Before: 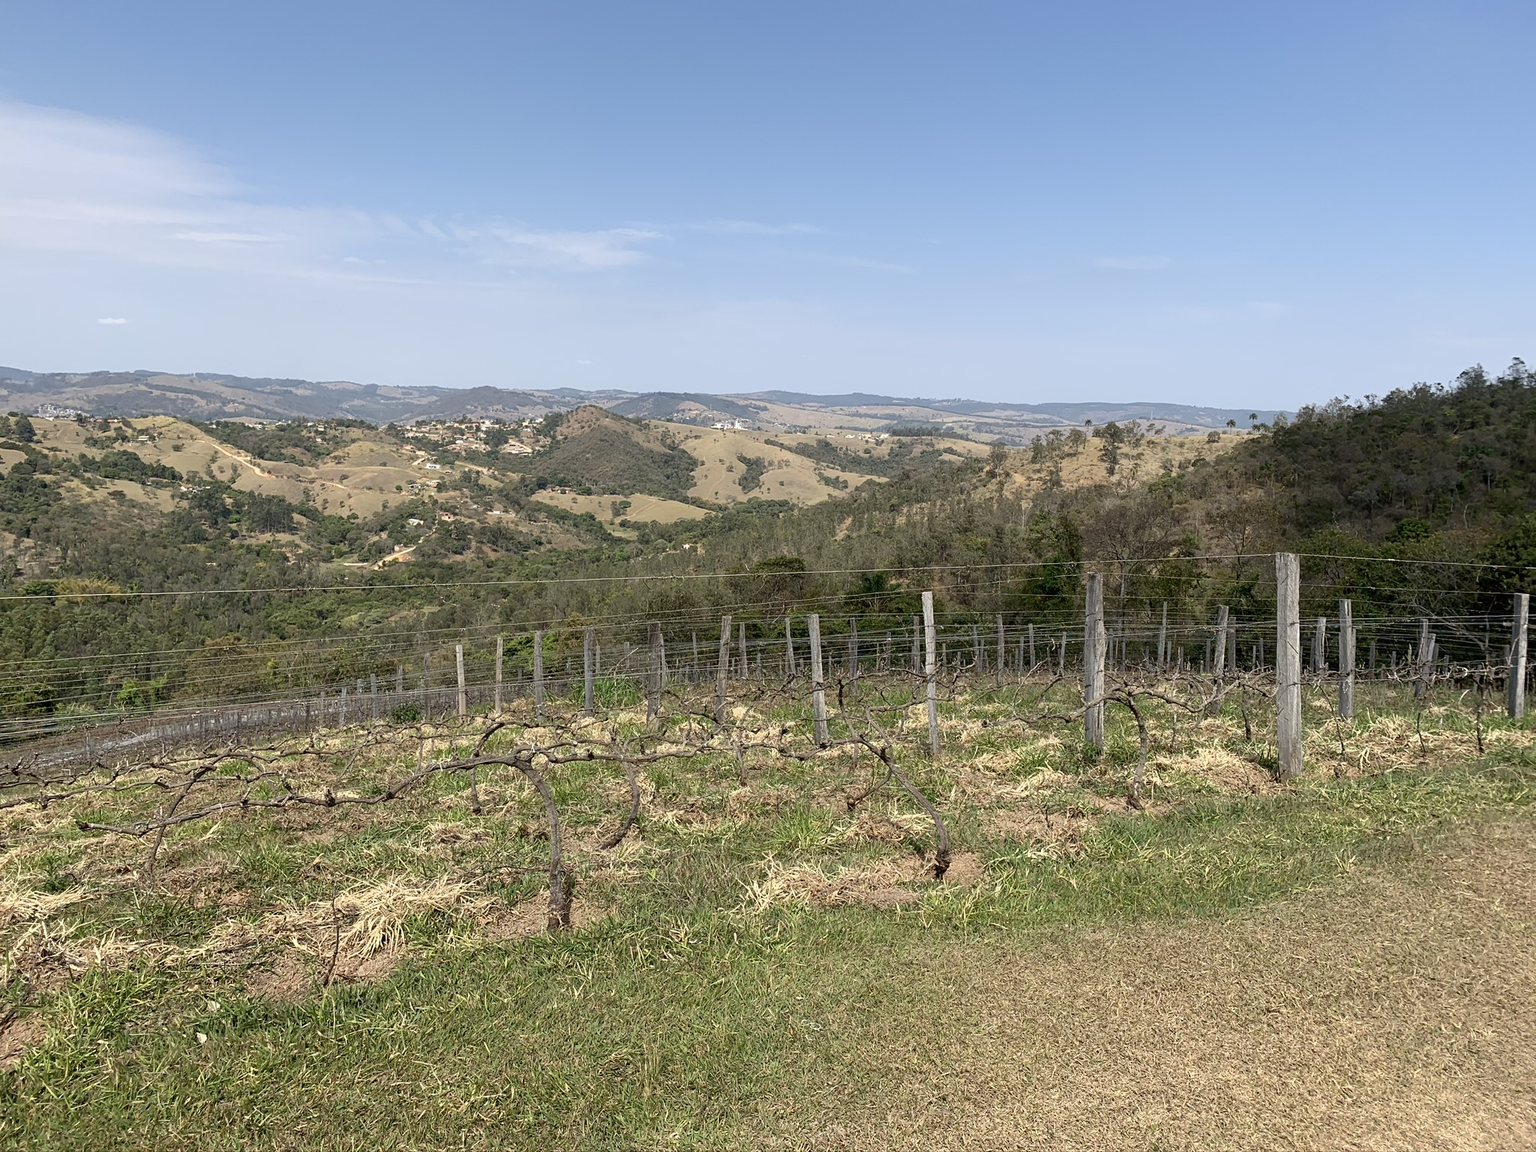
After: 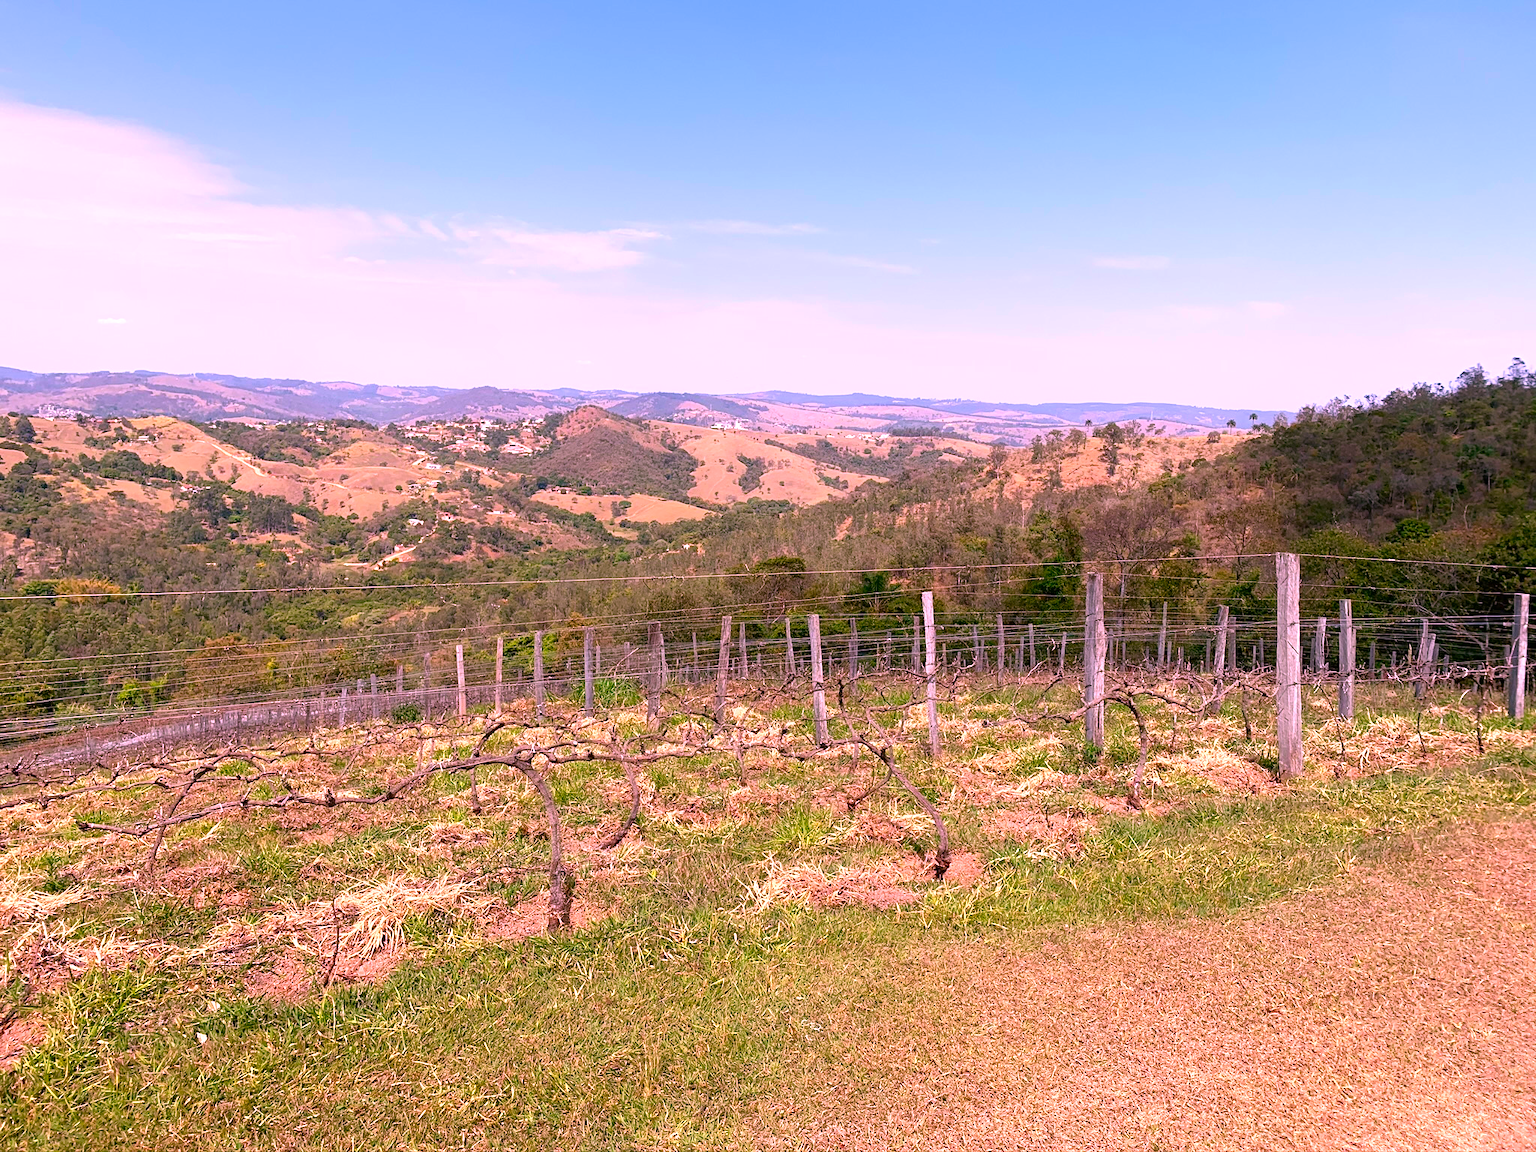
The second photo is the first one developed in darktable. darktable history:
exposure: exposure 0.564 EV, compensate highlight preservation false
color correction: highlights a* 19.5, highlights b* -11.53, saturation 1.69
